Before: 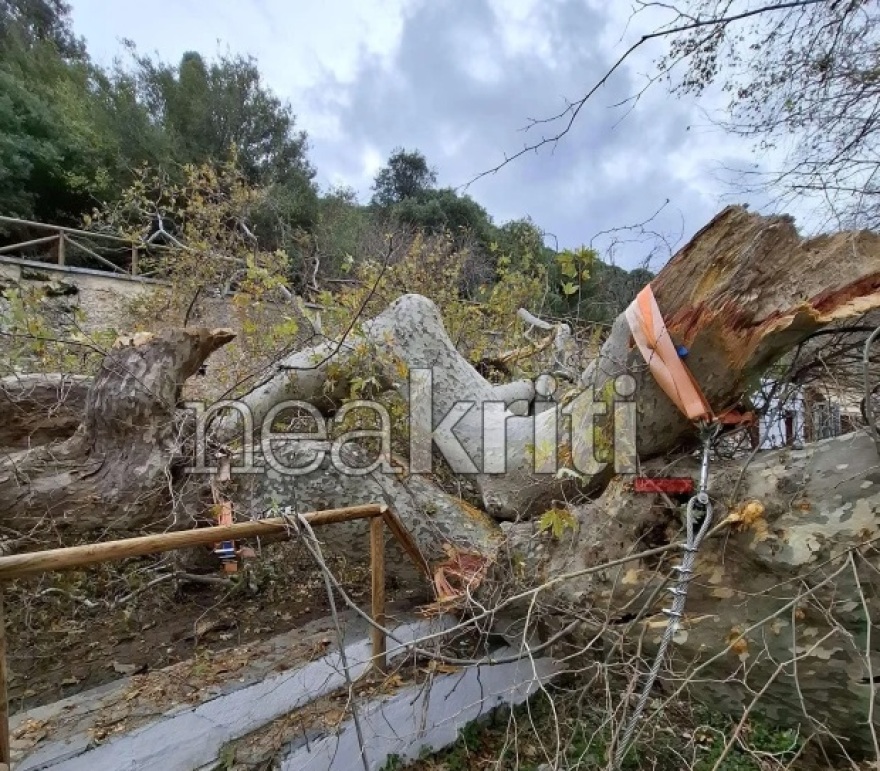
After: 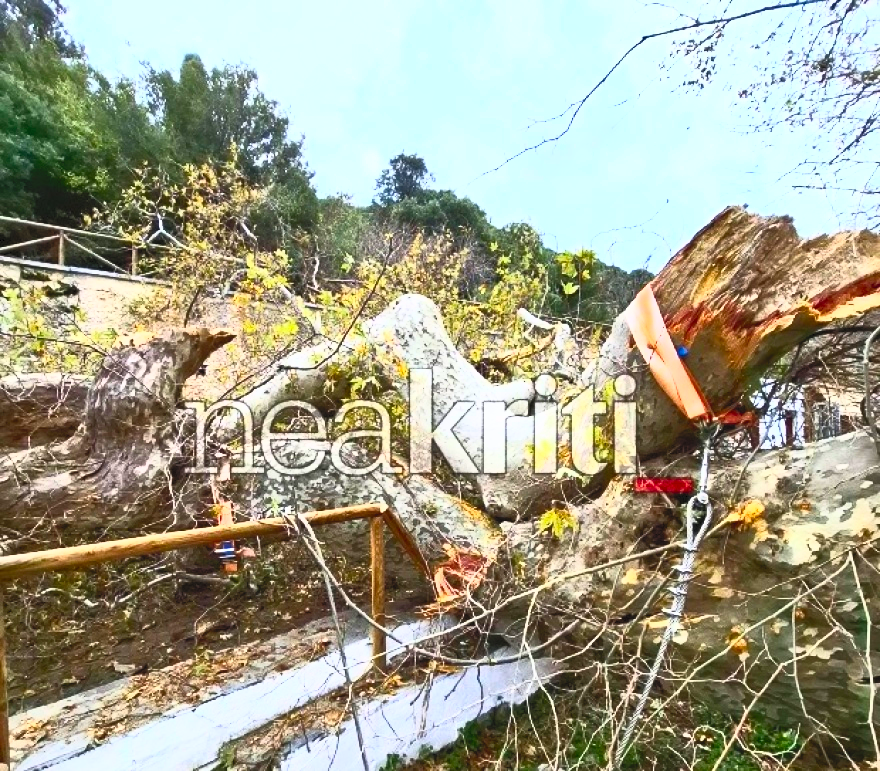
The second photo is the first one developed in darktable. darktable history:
contrast brightness saturation: contrast 0.988, brightness 0.982, saturation 0.983
